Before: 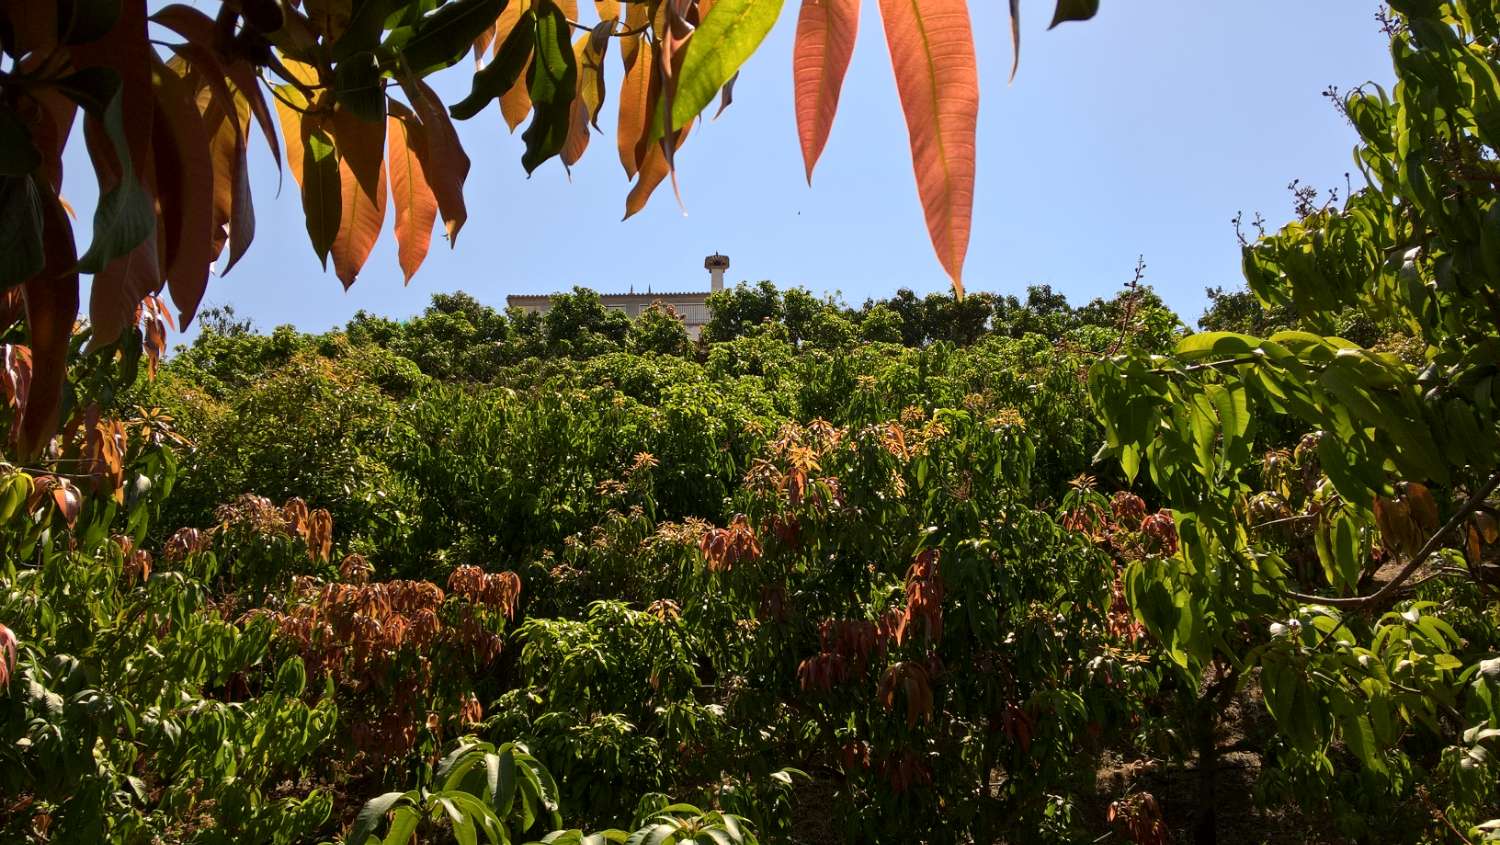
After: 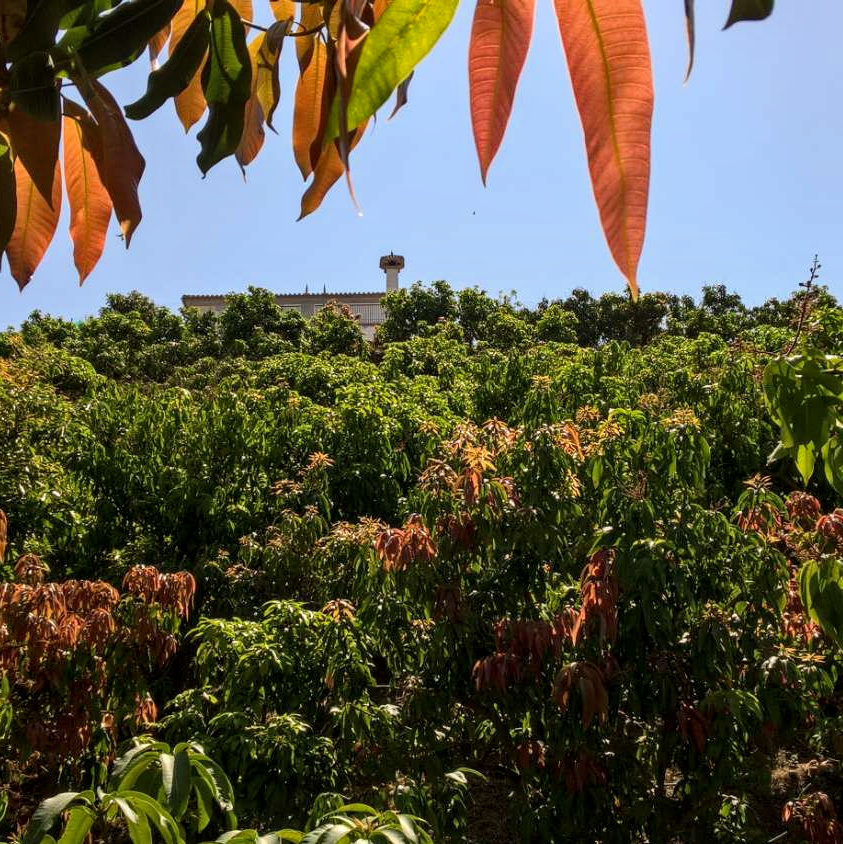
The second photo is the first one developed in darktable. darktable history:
crop: left 21.674%, right 22.086%
local contrast: on, module defaults
vibrance: on, module defaults
